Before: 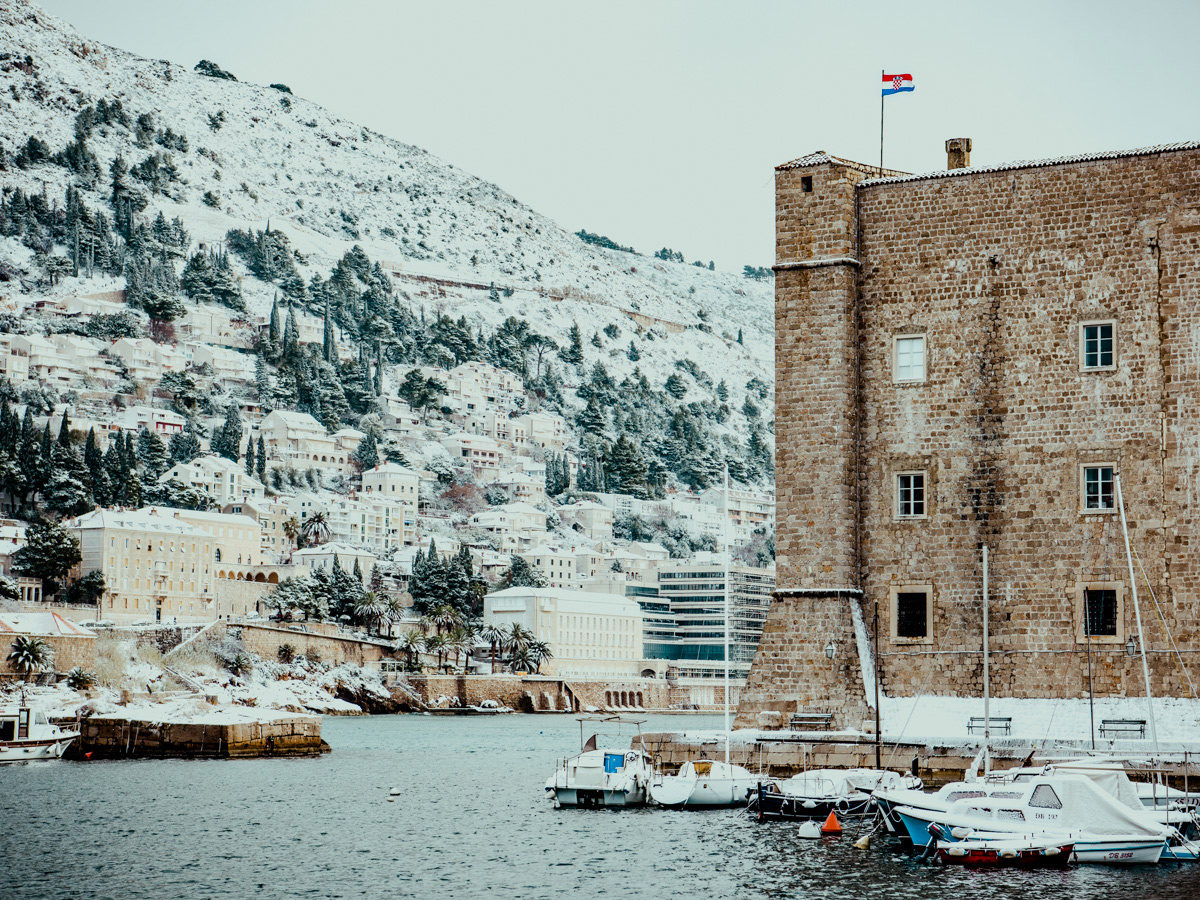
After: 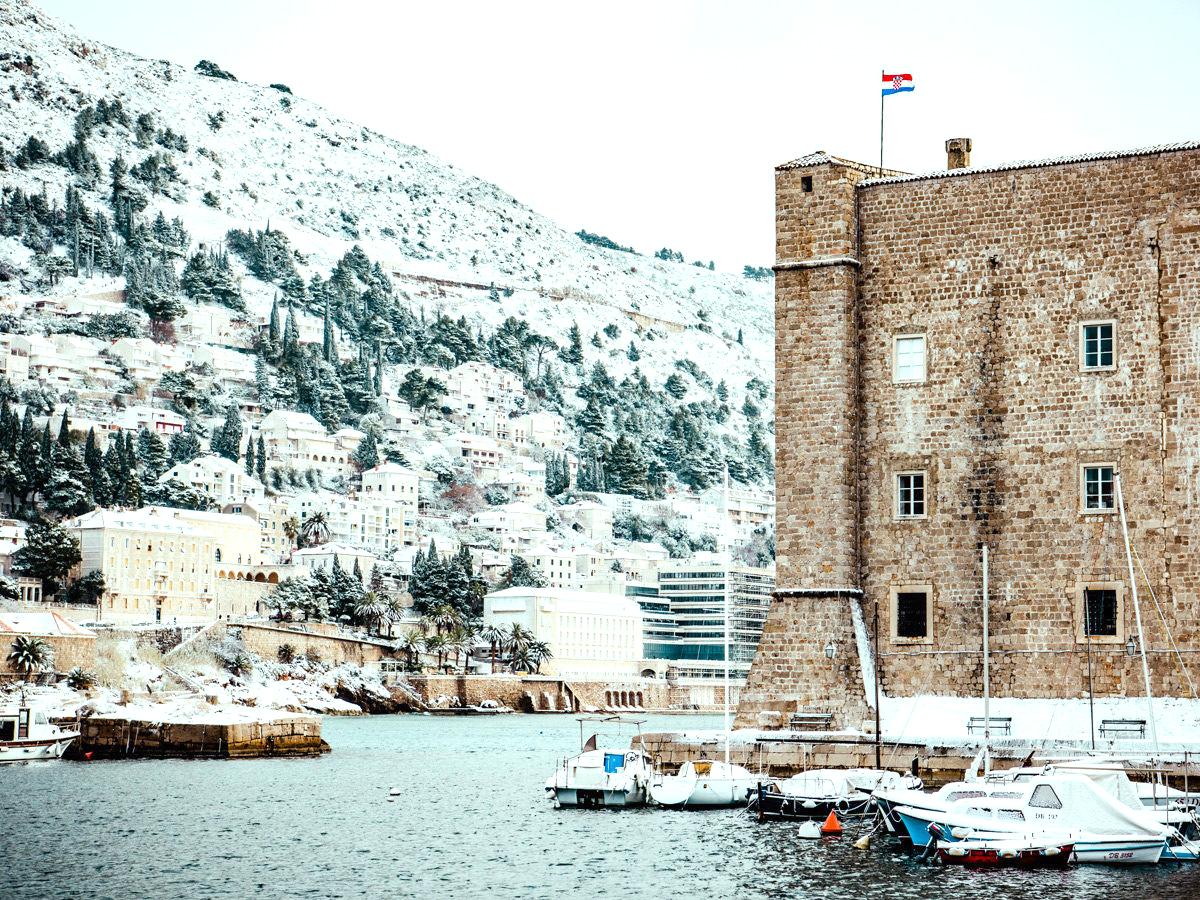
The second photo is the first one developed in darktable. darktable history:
exposure: black level correction 0, exposure 0.698 EV, compensate highlight preservation false
